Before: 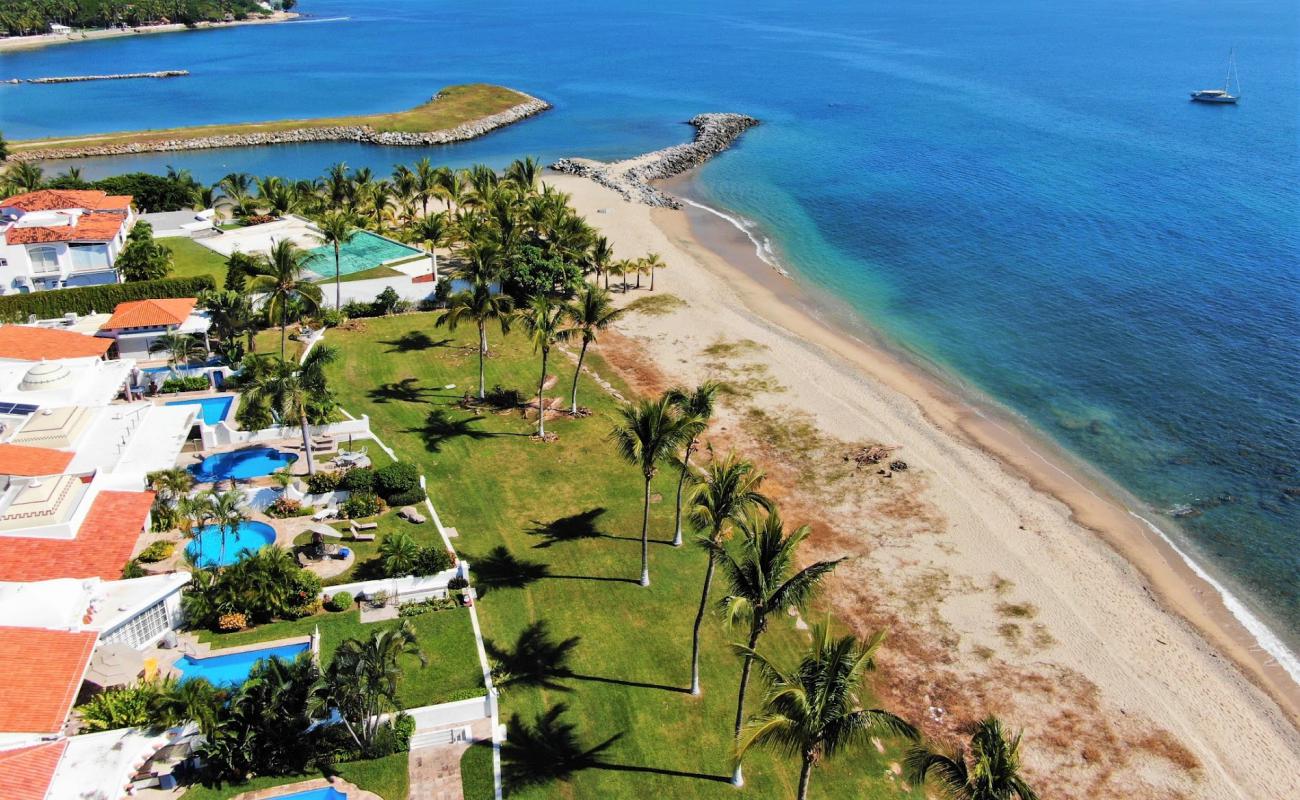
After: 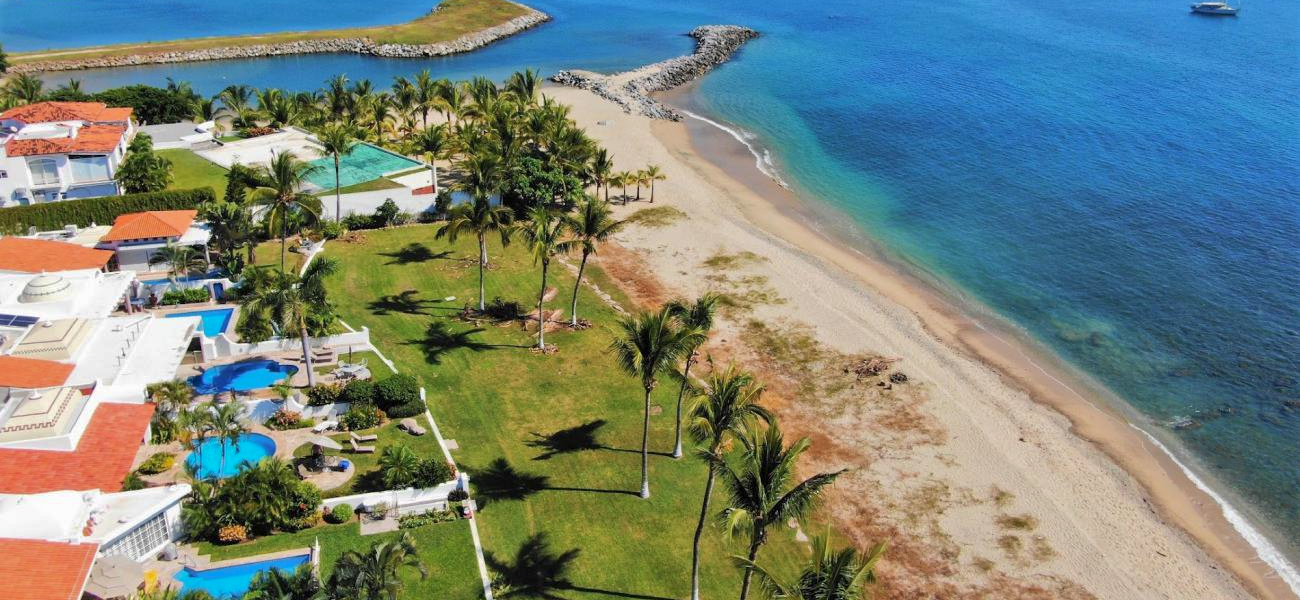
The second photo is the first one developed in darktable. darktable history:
shadows and highlights: on, module defaults
crop: top 11.037%, bottom 13.894%
